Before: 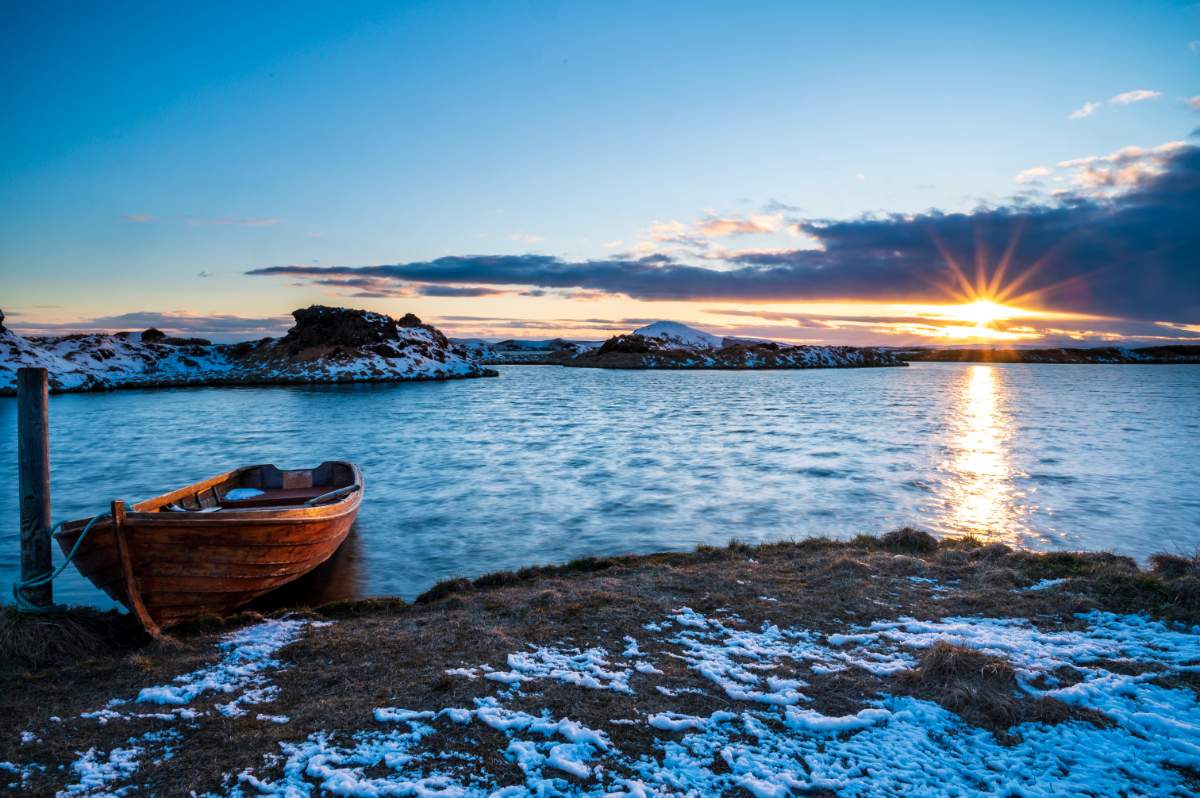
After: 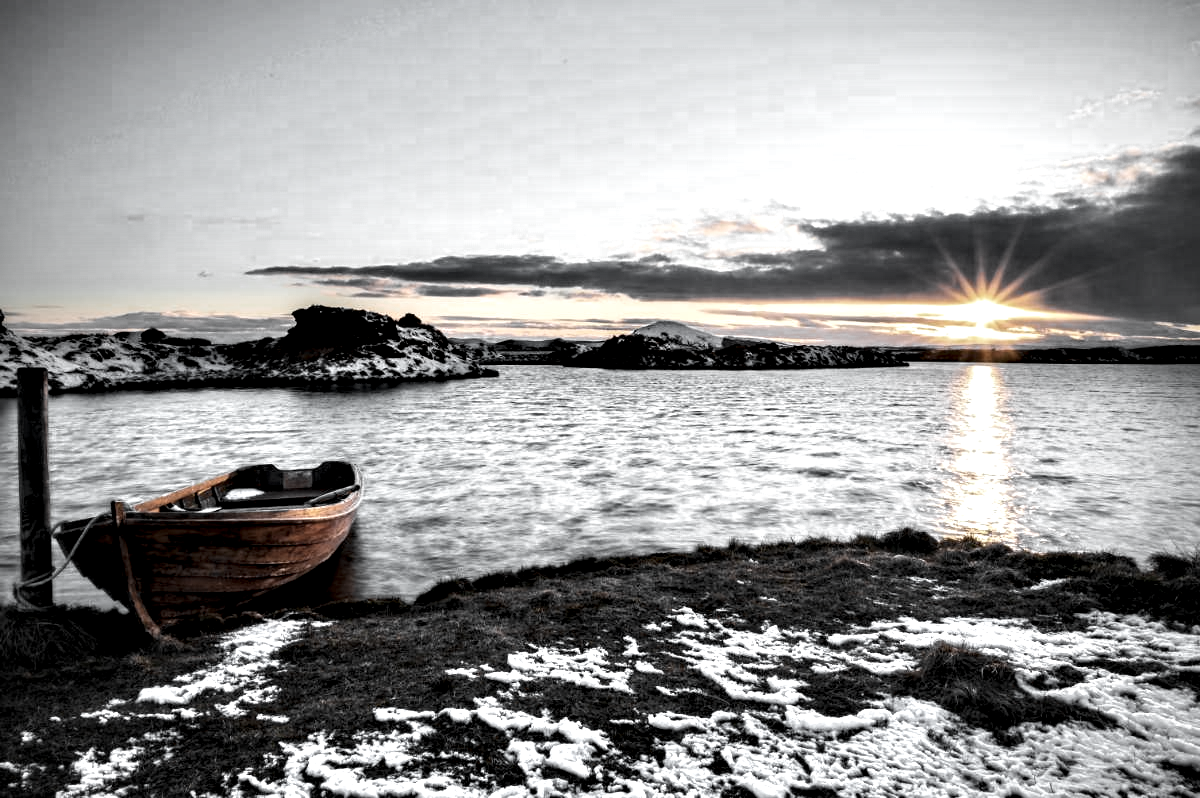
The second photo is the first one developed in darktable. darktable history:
vignetting: fall-off start 74.54%, fall-off radius 66.12%, unbound false
color zones: curves: ch0 [(0, 0.613) (0.01, 0.613) (0.245, 0.448) (0.498, 0.529) (0.642, 0.665) (0.879, 0.777) (0.99, 0.613)]; ch1 [(0, 0.035) (0.121, 0.189) (0.259, 0.197) (0.415, 0.061) (0.589, 0.022) (0.732, 0.022) (0.857, 0.026) (0.991, 0.053)]
contrast equalizer: y [[0.6 ×6], [0.55 ×6], [0 ×6], [0 ×6], [0 ×6]]
